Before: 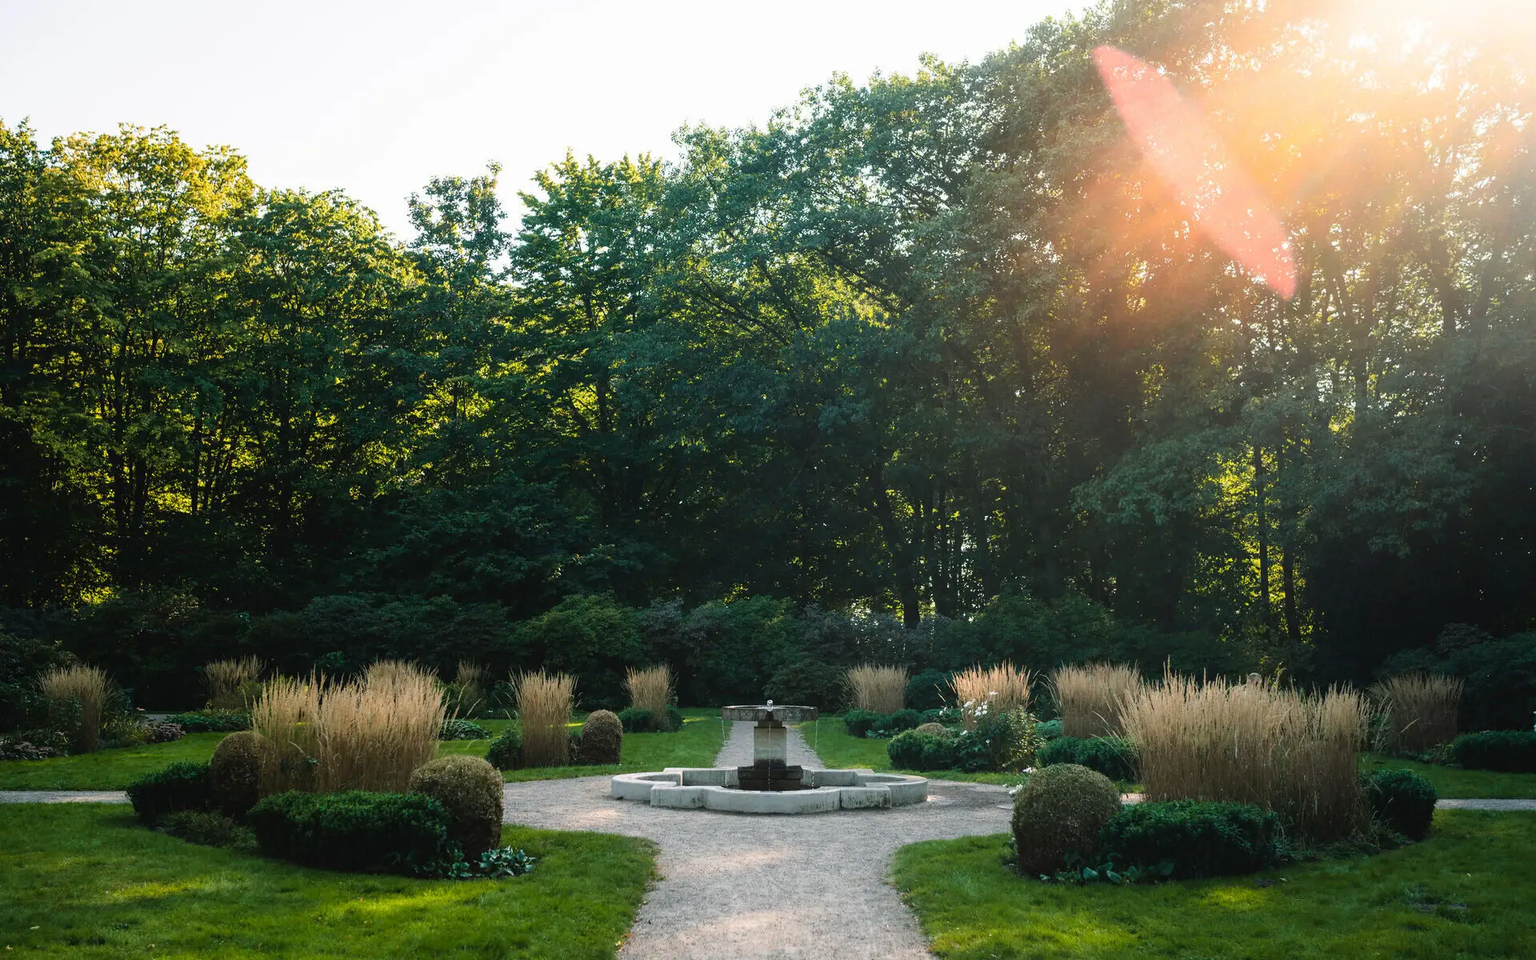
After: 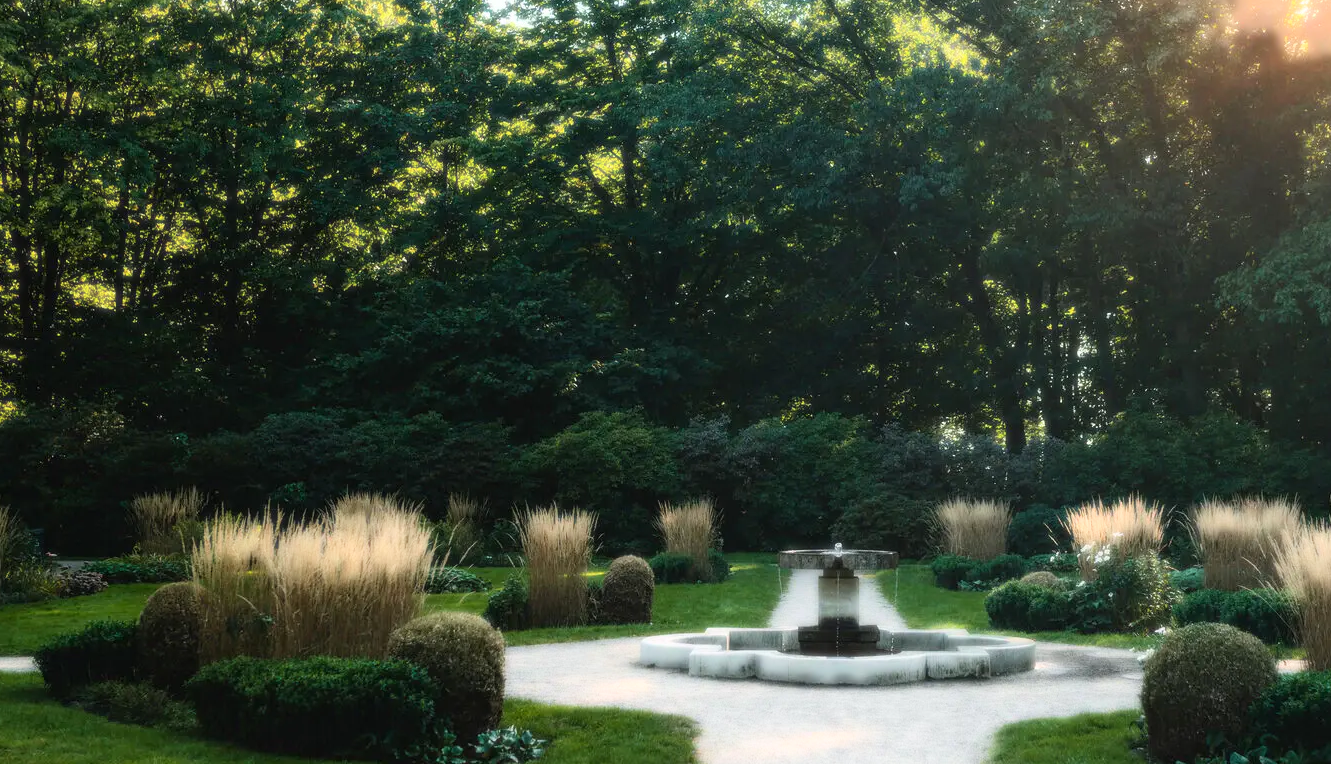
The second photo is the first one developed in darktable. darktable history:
crop: left 6.488%, top 27.668%, right 24.183%, bottom 8.656%
bloom: size 0%, threshold 54.82%, strength 8.31%
